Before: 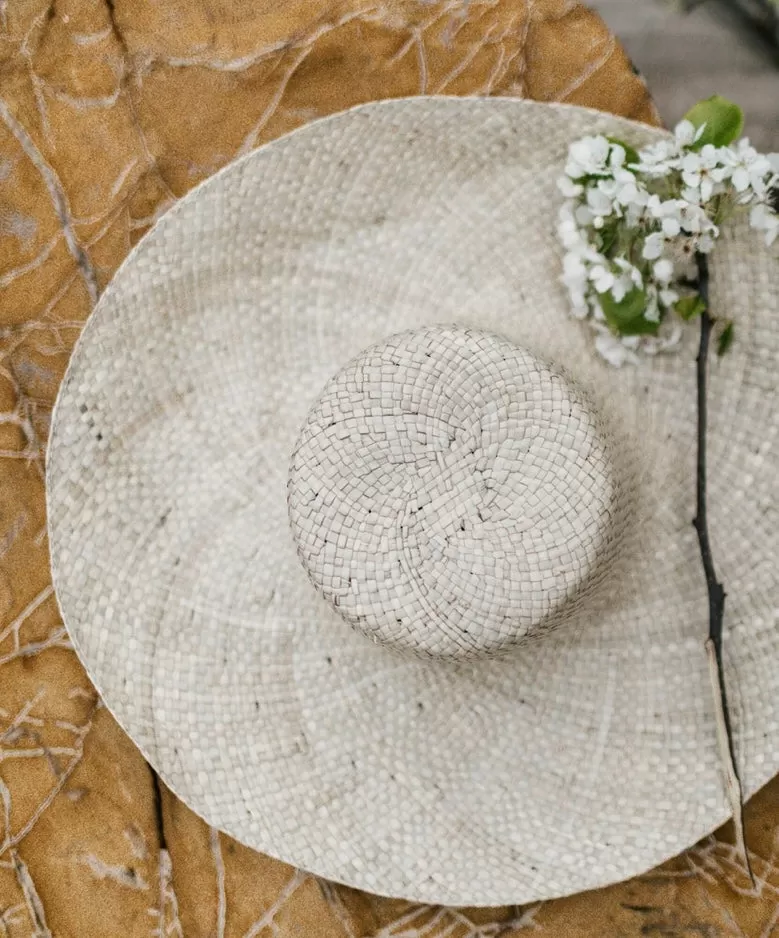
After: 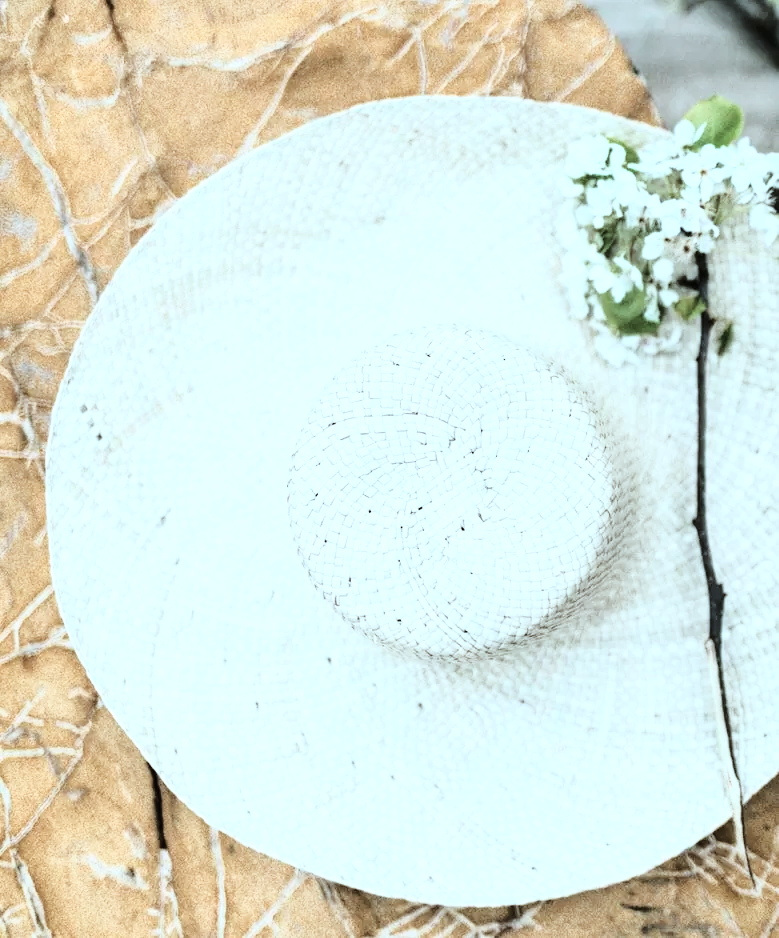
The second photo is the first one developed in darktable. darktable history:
base curve: curves: ch0 [(0, 0) (0.028, 0.03) (0.121, 0.232) (0.46, 0.748) (0.859, 0.968) (1, 1)]
tone equalizer: -8 EV -0.739 EV, -7 EV -0.709 EV, -6 EV -0.622 EV, -5 EV -0.4 EV, -3 EV 0.367 EV, -2 EV 0.6 EV, -1 EV 0.678 EV, +0 EV 0.769 EV
color correction: highlights a* -13.18, highlights b* -17.61, saturation 0.706
